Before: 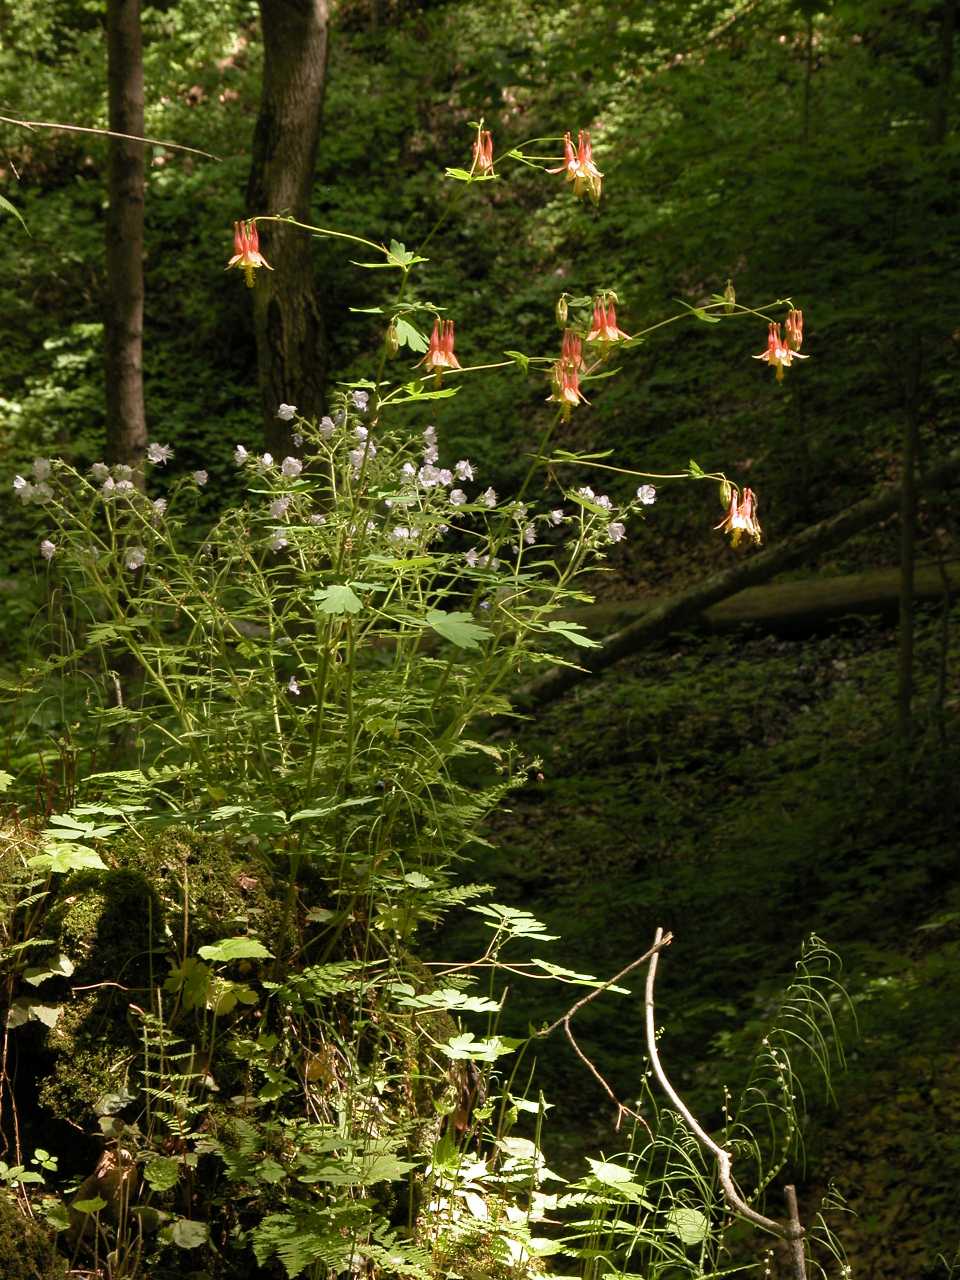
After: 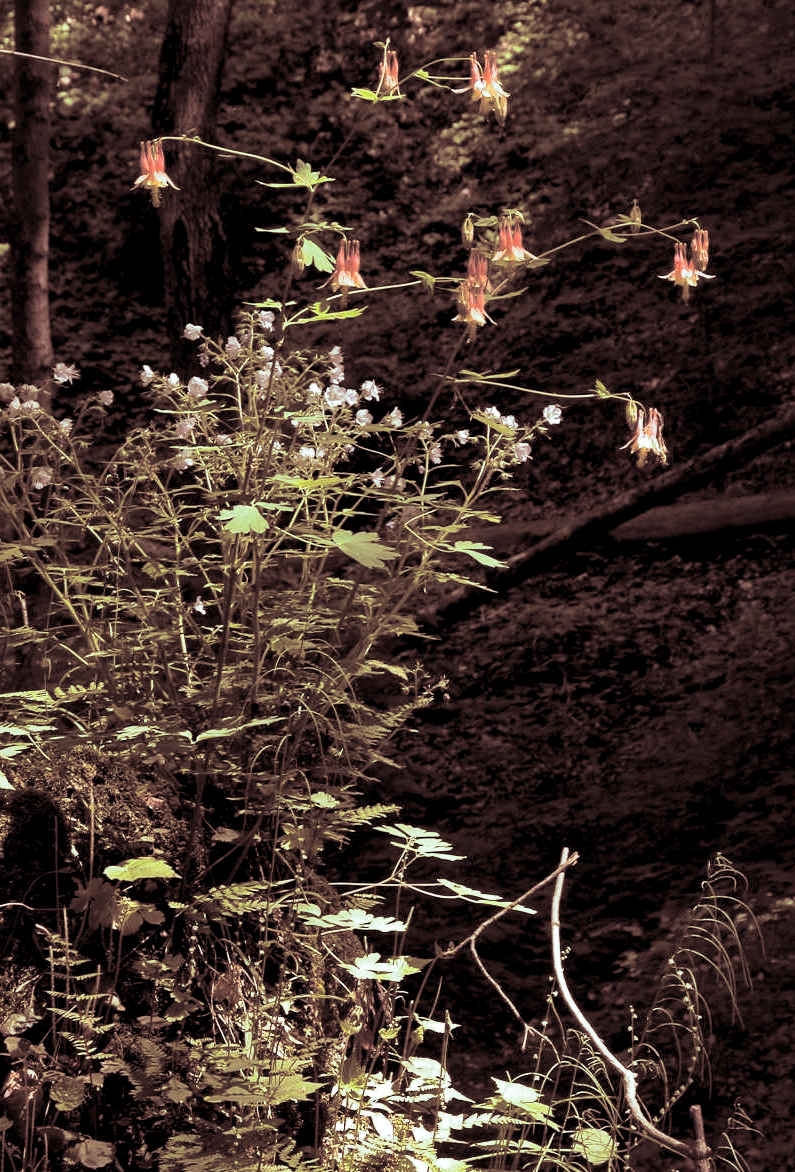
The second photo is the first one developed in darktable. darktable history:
crop: left 9.807%, top 6.259%, right 7.334%, bottom 2.177%
local contrast: mode bilateral grid, contrast 100, coarseness 100, detail 165%, midtone range 0.2
split-toning: shadows › saturation 0.3, highlights › hue 180°, highlights › saturation 0.3, compress 0%
